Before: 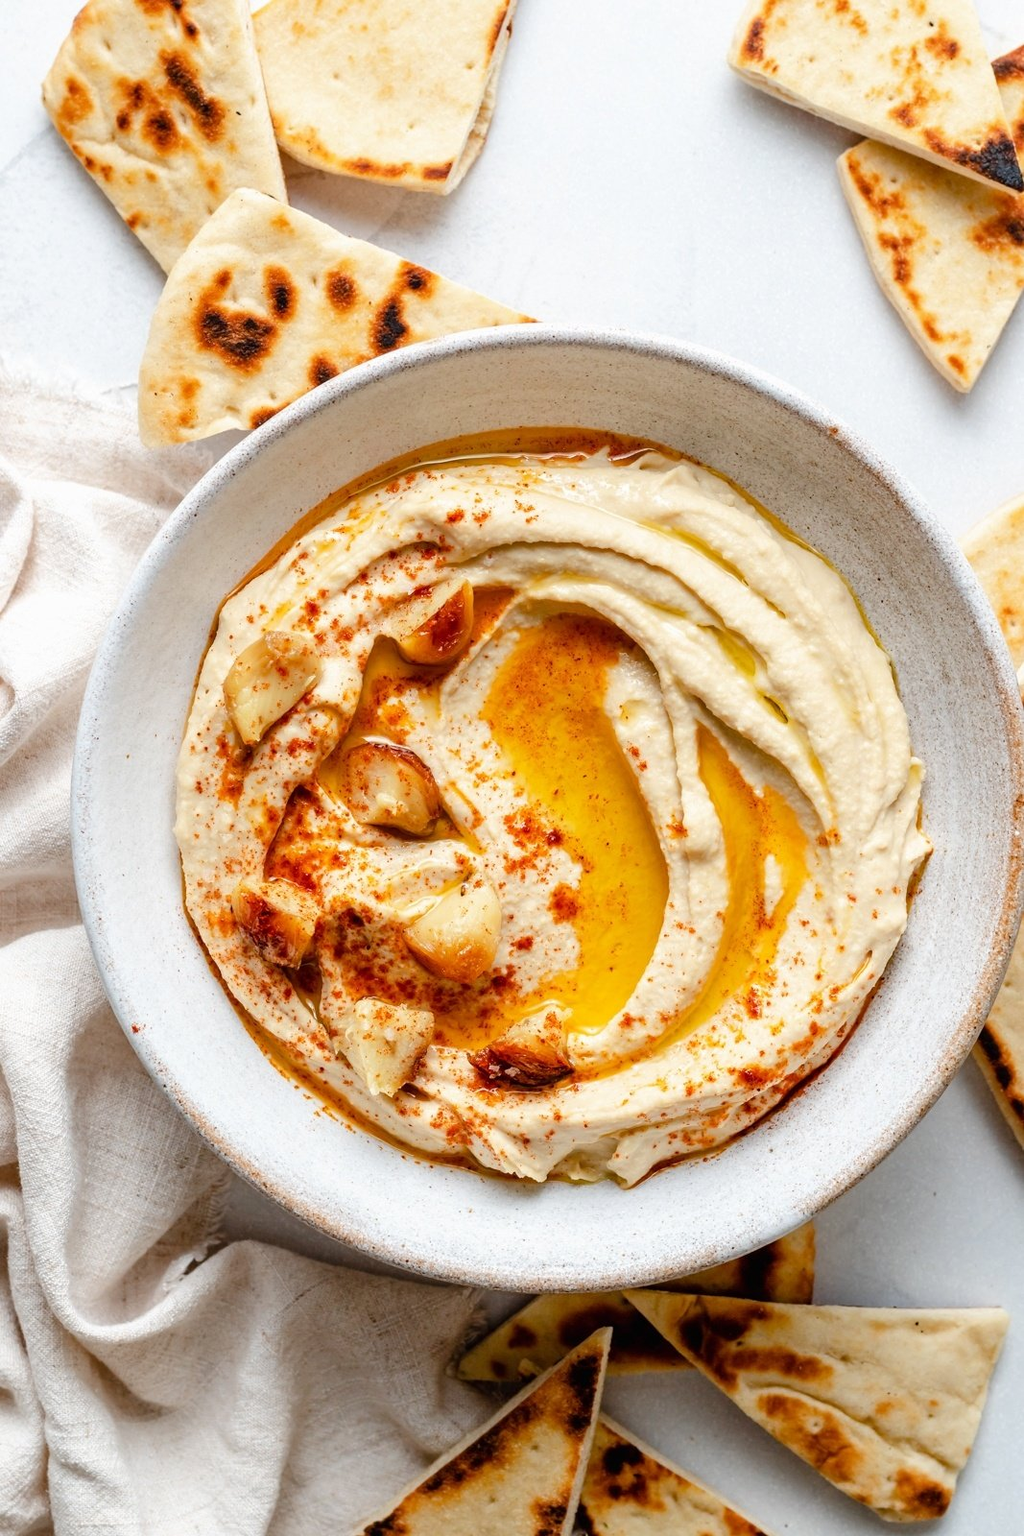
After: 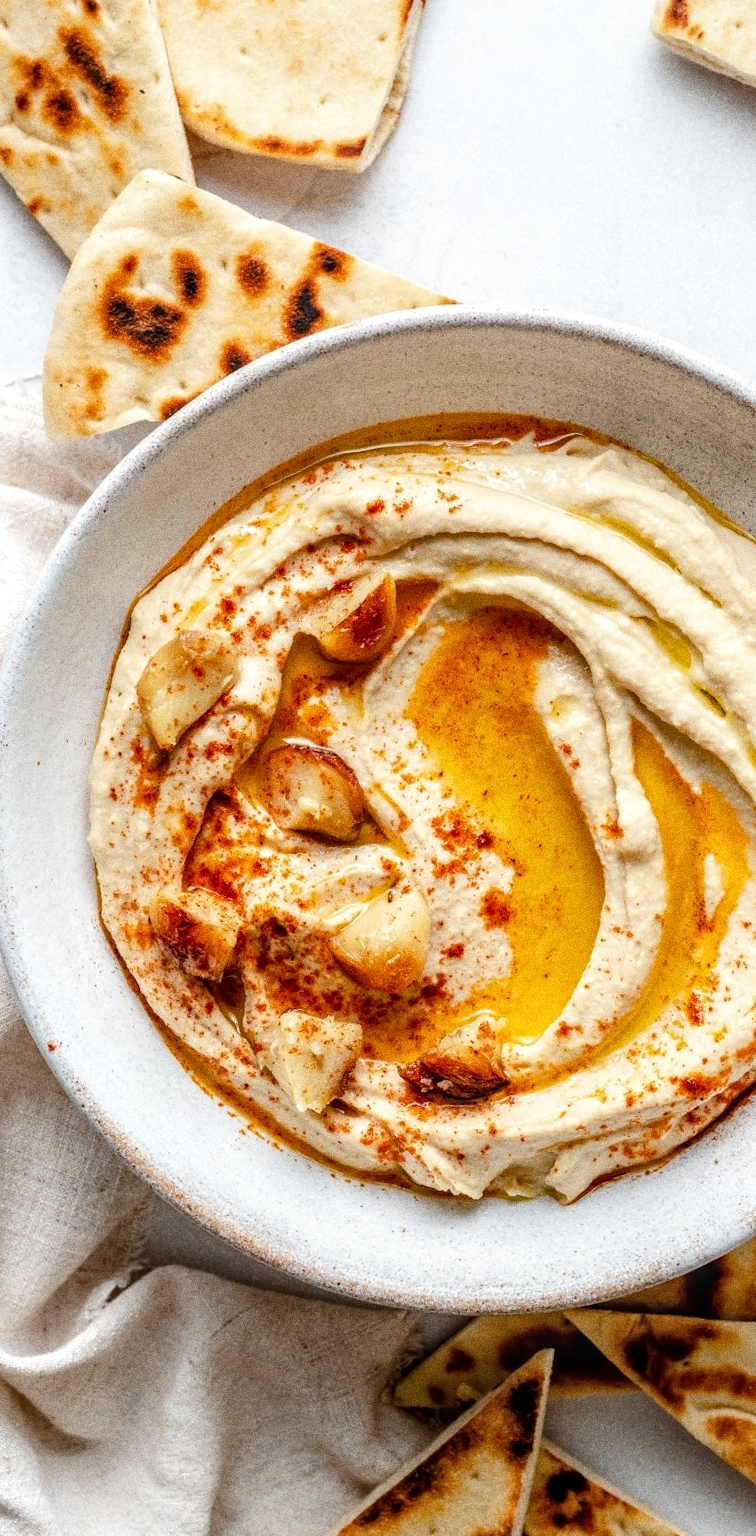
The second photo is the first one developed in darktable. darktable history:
rotate and perspective: rotation -1°, crop left 0.011, crop right 0.989, crop top 0.025, crop bottom 0.975
crop and rotate: left 9.061%, right 20.142%
grain: coarseness 0.09 ISO, strength 40%
local contrast: on, module defaults
